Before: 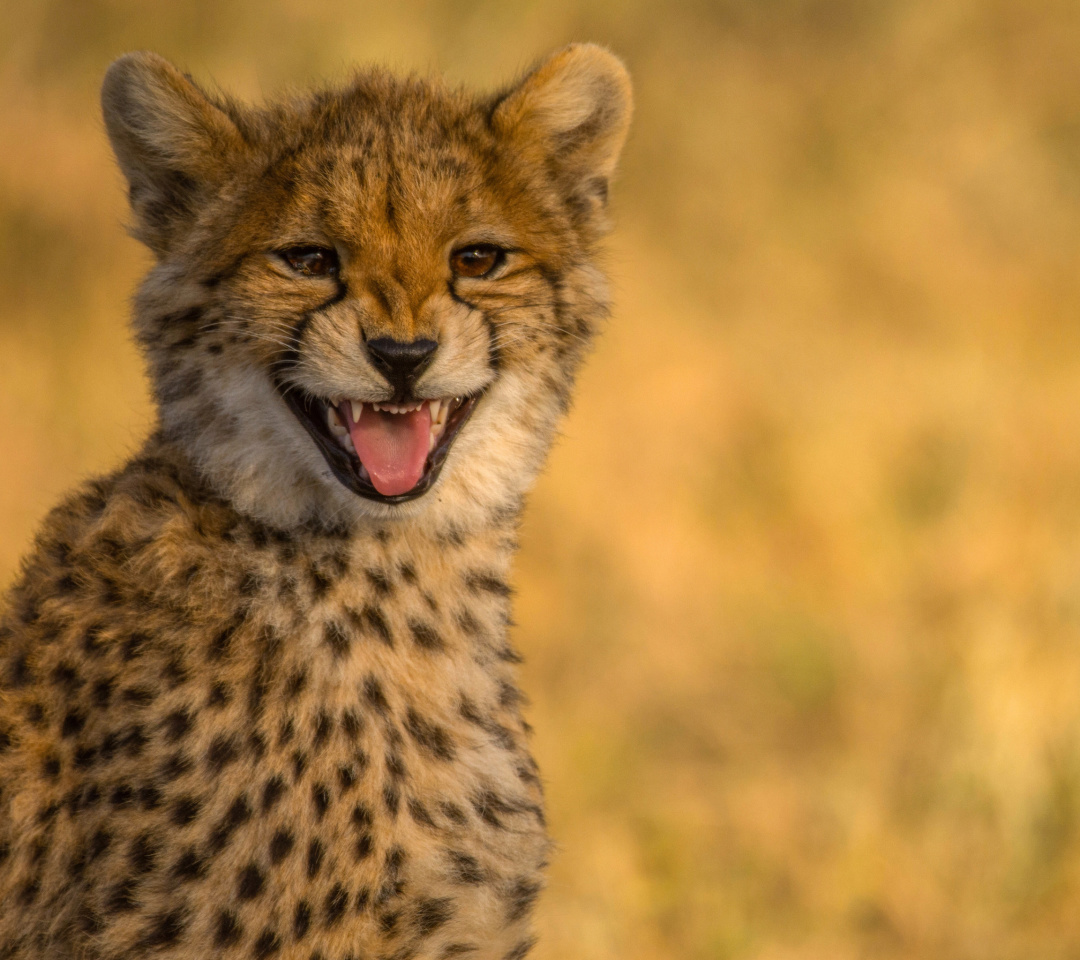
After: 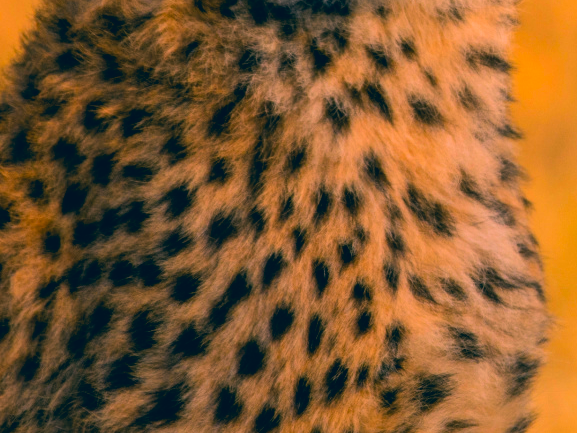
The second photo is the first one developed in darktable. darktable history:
color correction: highlights a* 16.4, highlights b* 0.186, shadows a* -15.47, shadows b* -14.52, saturation 1.5
crop and rotate: top 54.628%, right 46.503%, bottom 0.23%
filmic rgb: black relative exposure -16 EV, white relative exposure 5.27 EV, hardness 5.92, contrast 1.266
